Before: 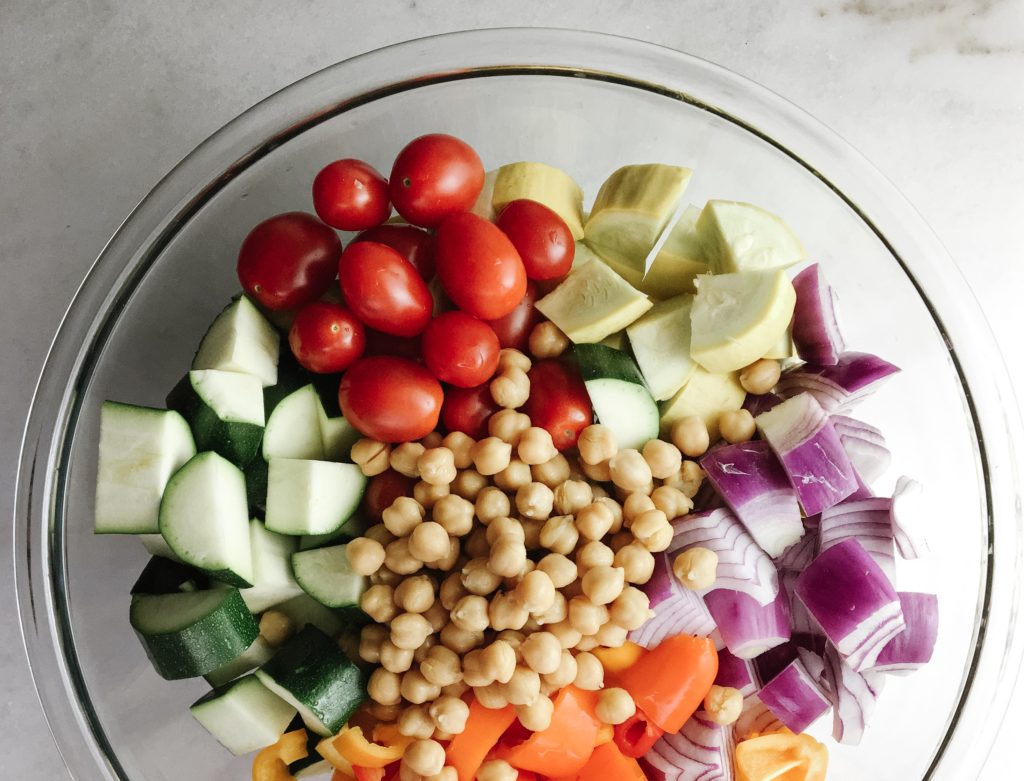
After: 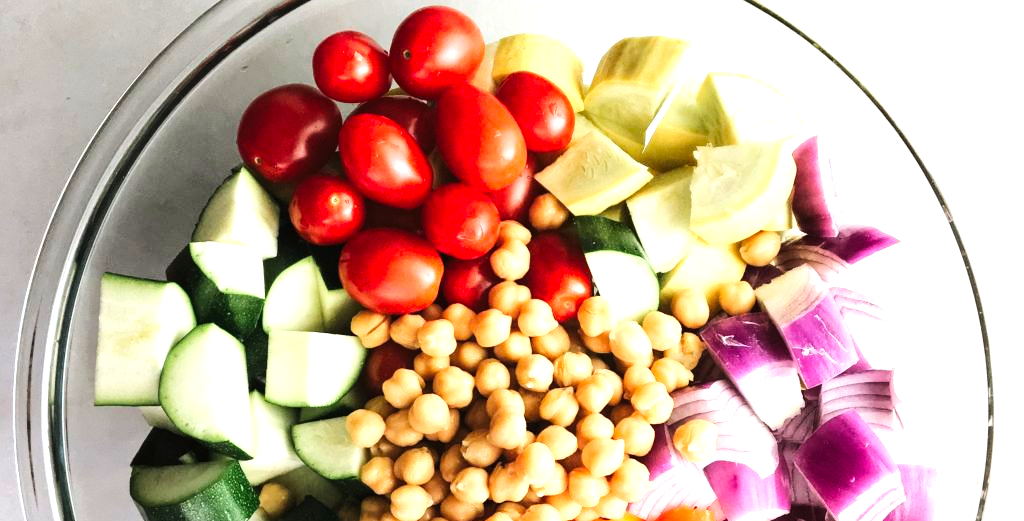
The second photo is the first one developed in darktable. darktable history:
color zones: curves: ch2 [(0, 0.5) (0.143, 0.5) (0.286, 0.489) (0.415, 0.421) (0.571, 0.5) (0.714, 0.5) (0.857, 0.5) (1, 0.5)], mix -60.81%
exposure: exposure 0.95 EV, compensate highlight preservation false
tone curve: curves: ch0 [(0, 0) (0.126, 0.086) (0.338, 0.307) (0.494, 0.531) (0.703, 0.762) (1, 1)]; ch1 [(0, 0) (0.346, 0.324) (0.45, 0.426) (0.5, 0.5) (0.522, 0.517) (0.55, 0.578) (1, 1)]; ch2 [(0, 0) (0.44, 0.424) (0.501, 0.499) (0.554, 0.554) (0.622, 0.667) (0.707, 0.746) (1, 1)], color space Lab, linked channels, preserve colors none
crop: top 16.476%, bottom 16.787%
